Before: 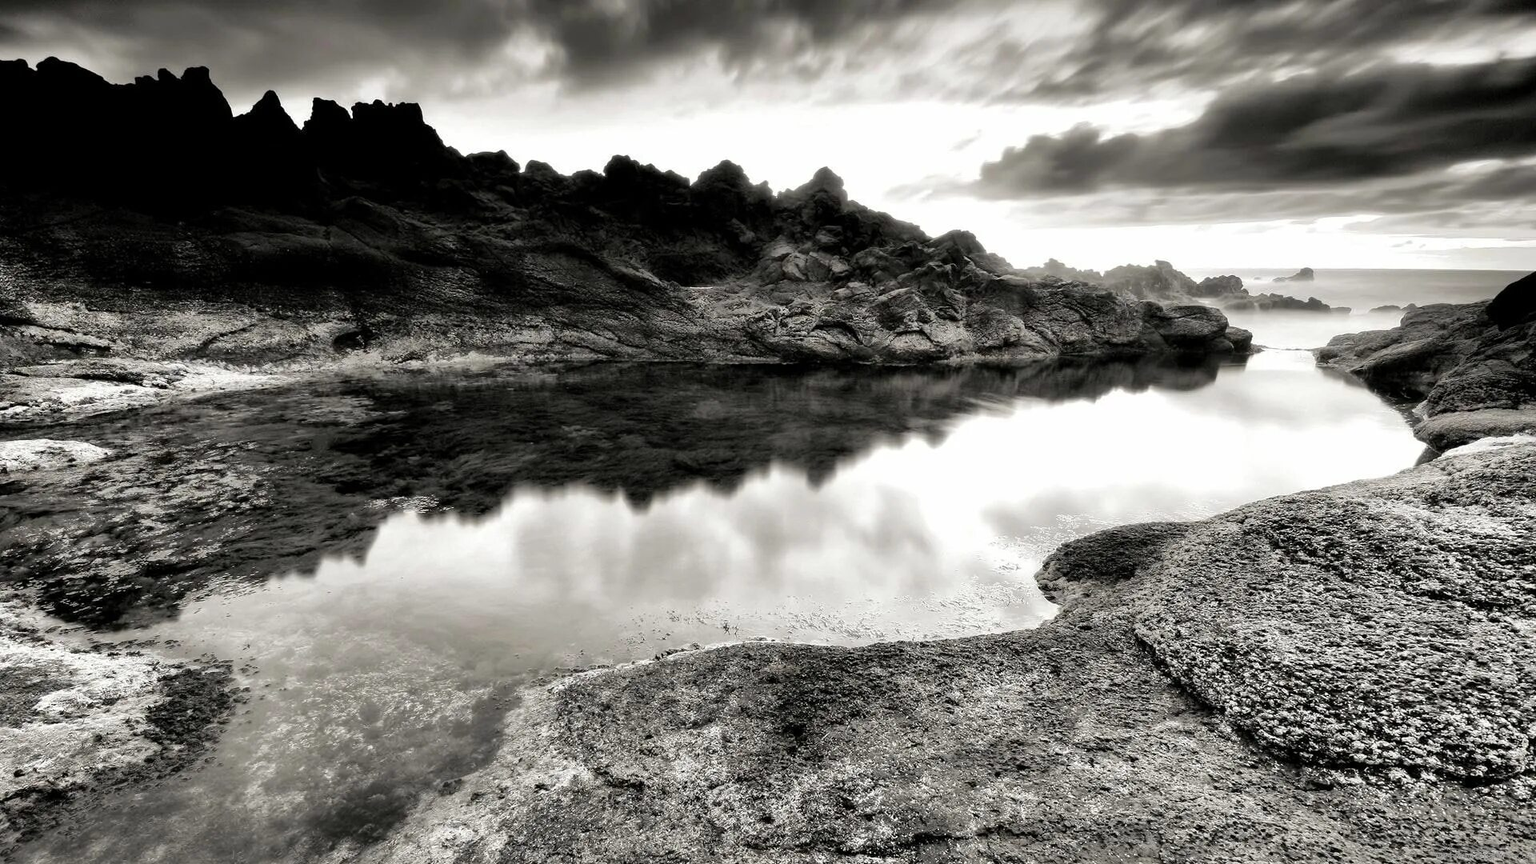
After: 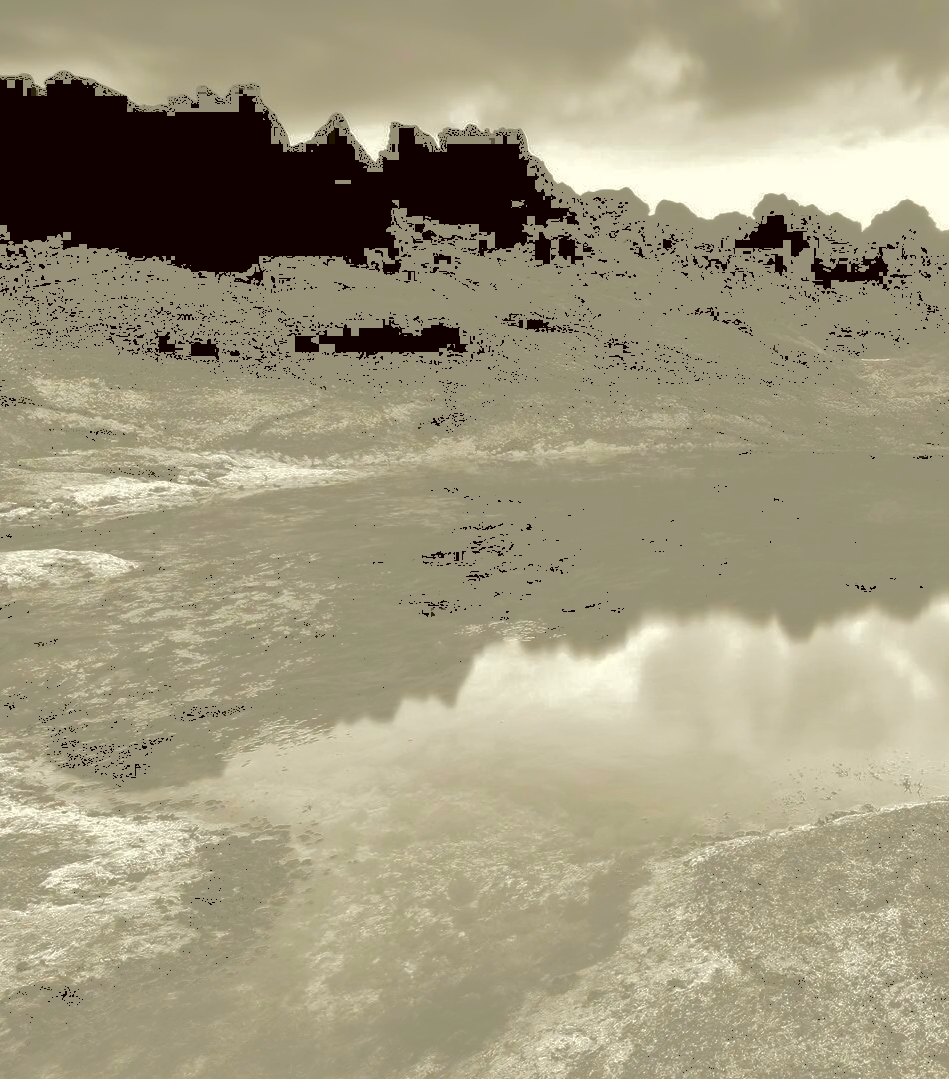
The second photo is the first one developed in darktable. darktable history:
exposure: compensate exposure bias true, compensate highlight preservation false
crop and rotate: left 0.061%, top 0%, right 50.495%
tone curve: curves: ch0 [(0, 0) (0.003, 0.6) (0.011, 0.6) (0.025, 0.601) (0.044, 0.601) (0.069, 0.601) (0.1, 0.601) (0.136, 0.602) (0.177, 0.605) (0.224, 0.609) (0.277, 0.615) (0.335, 0.625) (0.399, 0.633) (0.468, 0.654) (0.543, 0.676) (0.623, 0.71) (0.709, 0.753) (0.801, 0.802) (0.898, 0.85) (1, 1)], color space Lab, independent channels, preserve colors none
color correction: highlights a* -1.59, highlights b* 10.06, shadows a* 0.637, shadows b* 18.61
